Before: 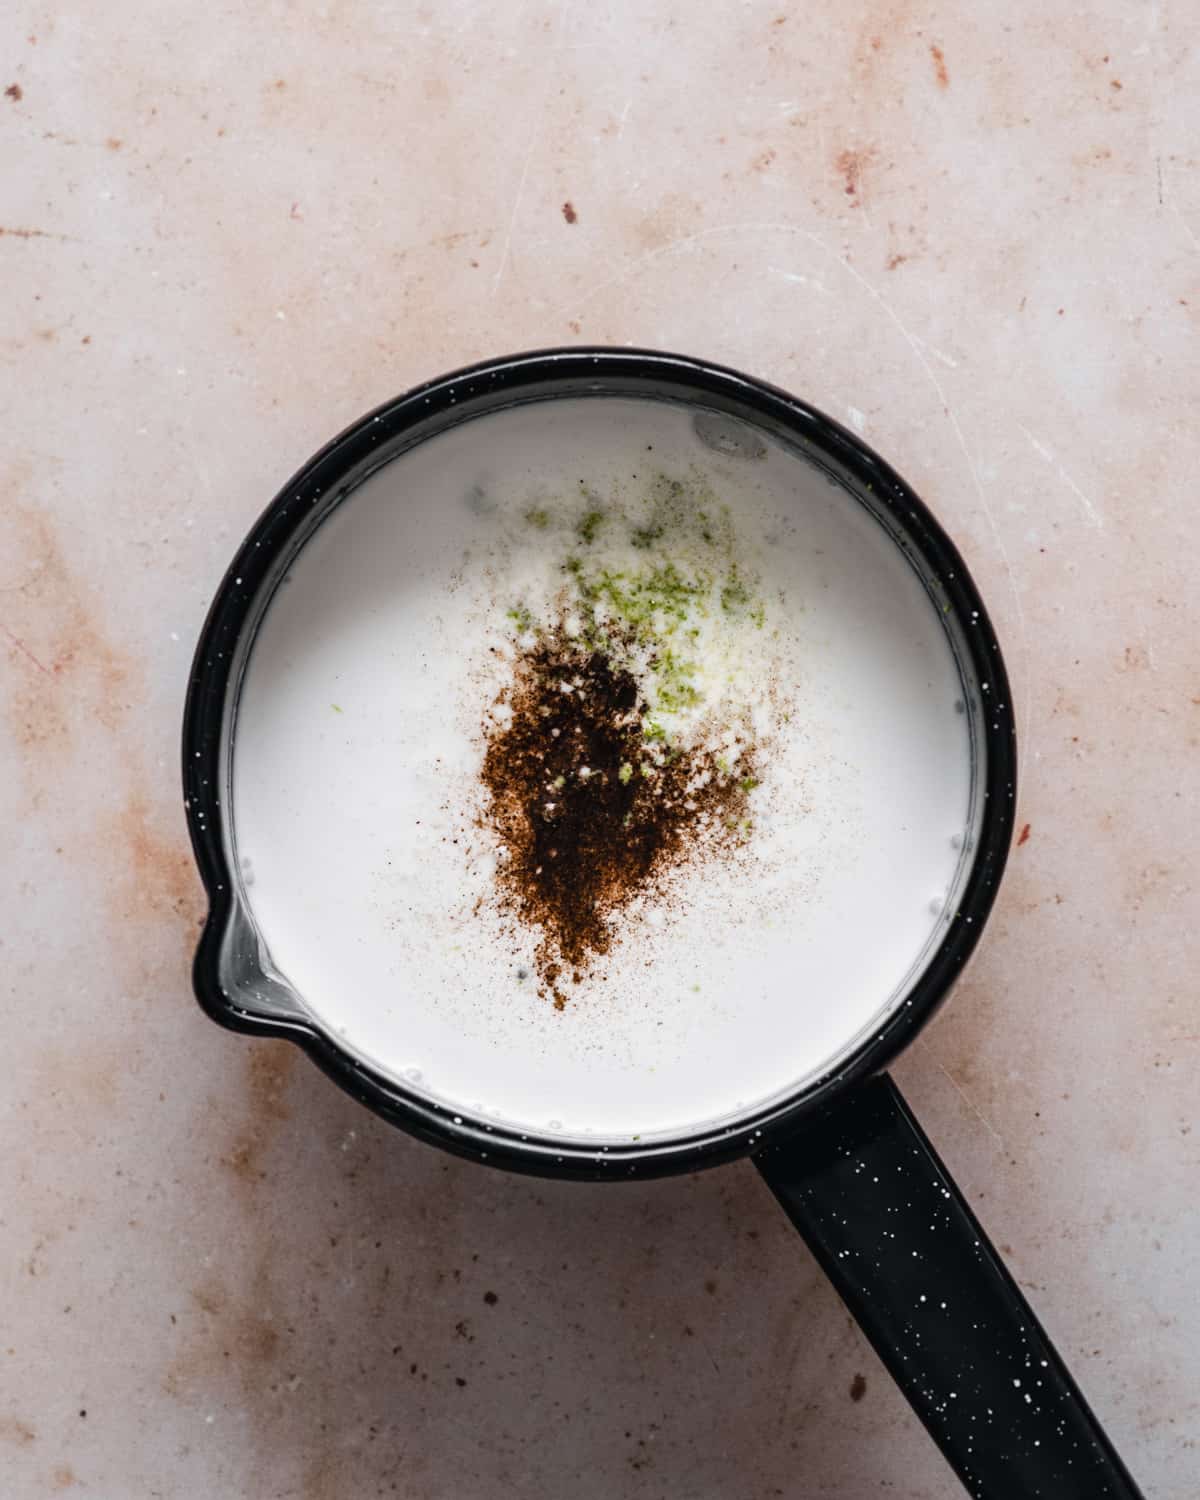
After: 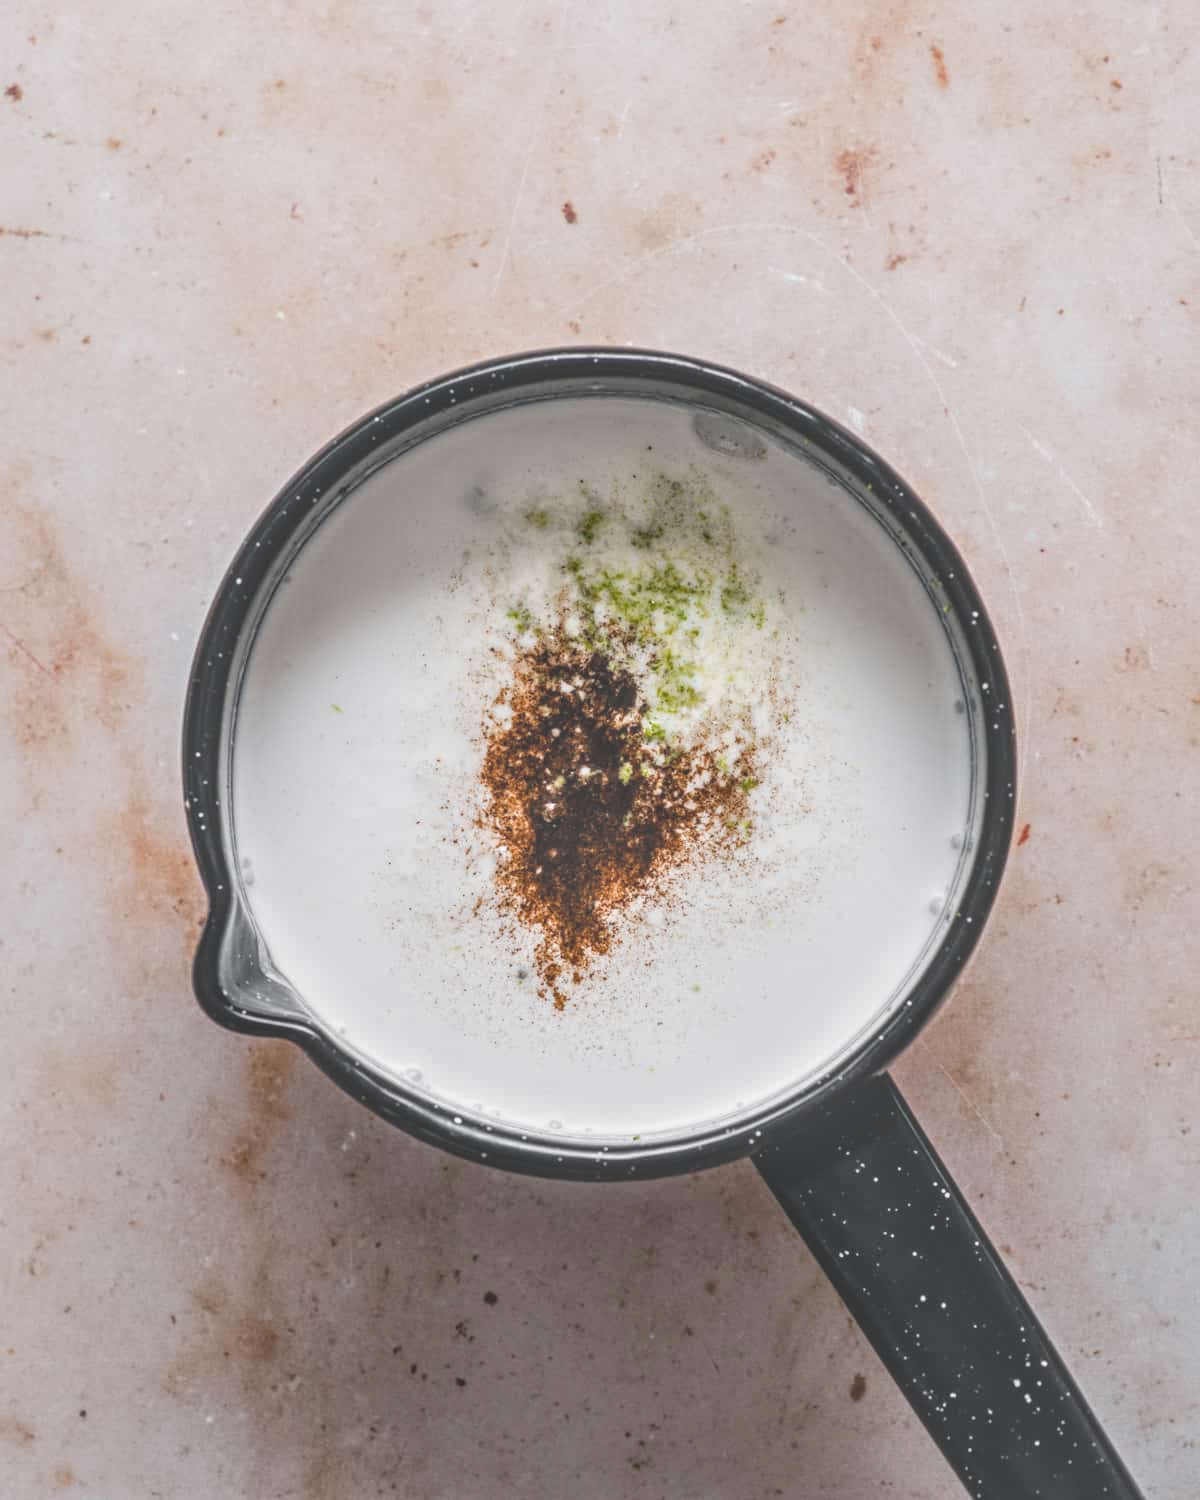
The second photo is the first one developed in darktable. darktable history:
local contrast: highlights 71%, shadows 14%, midtone range 0.195
